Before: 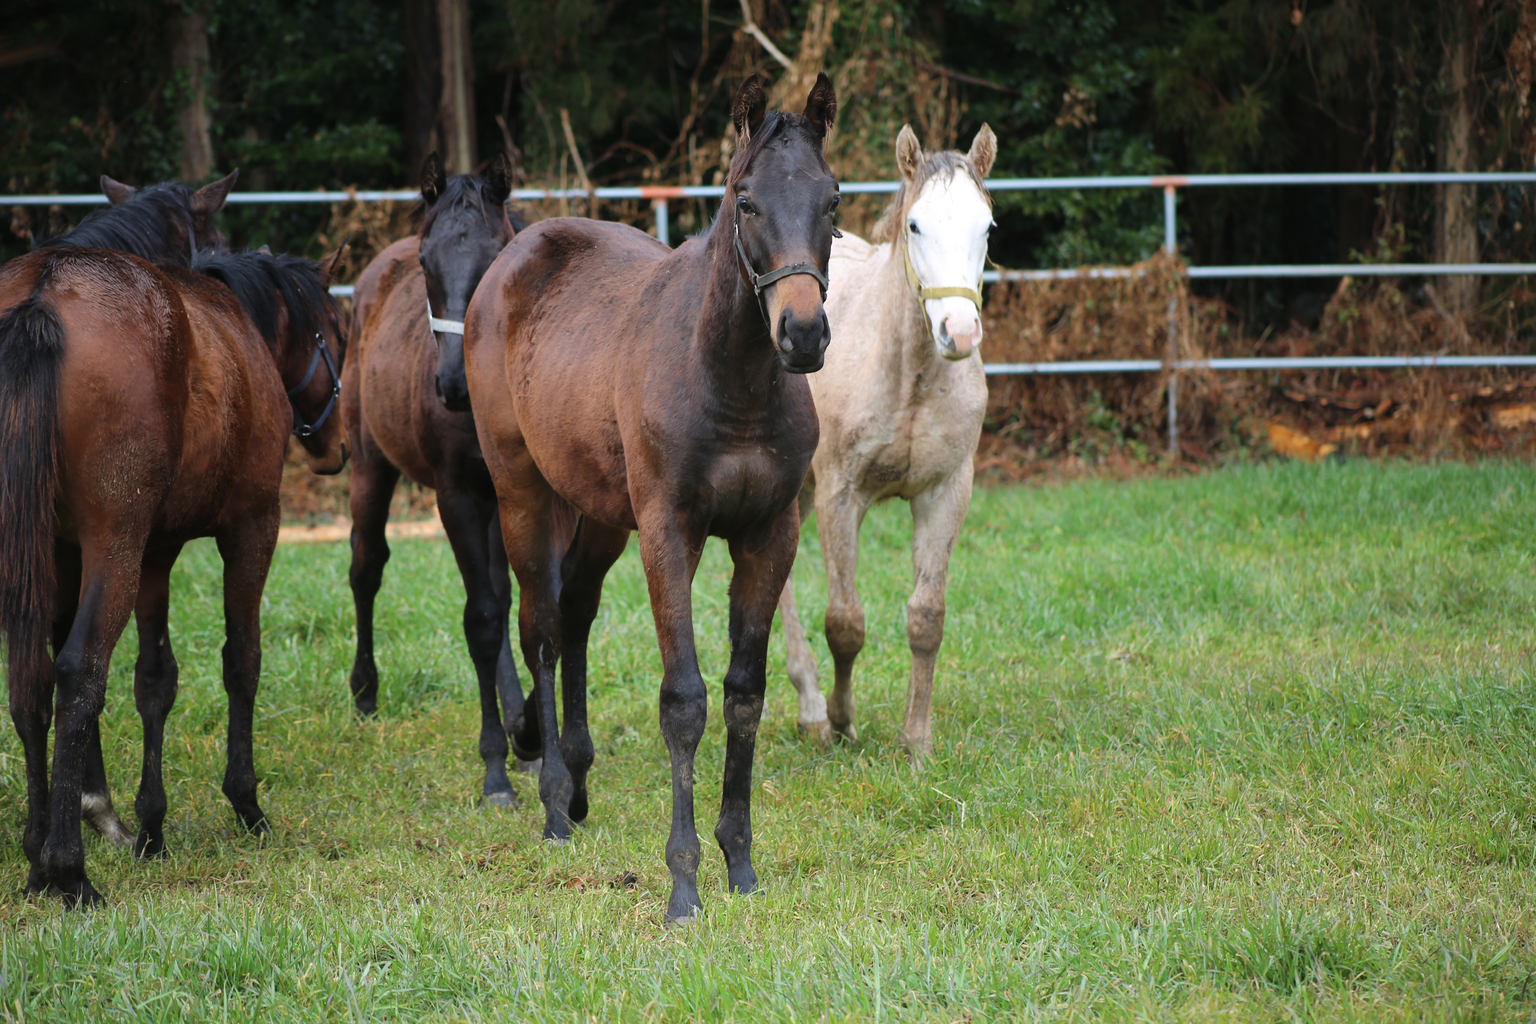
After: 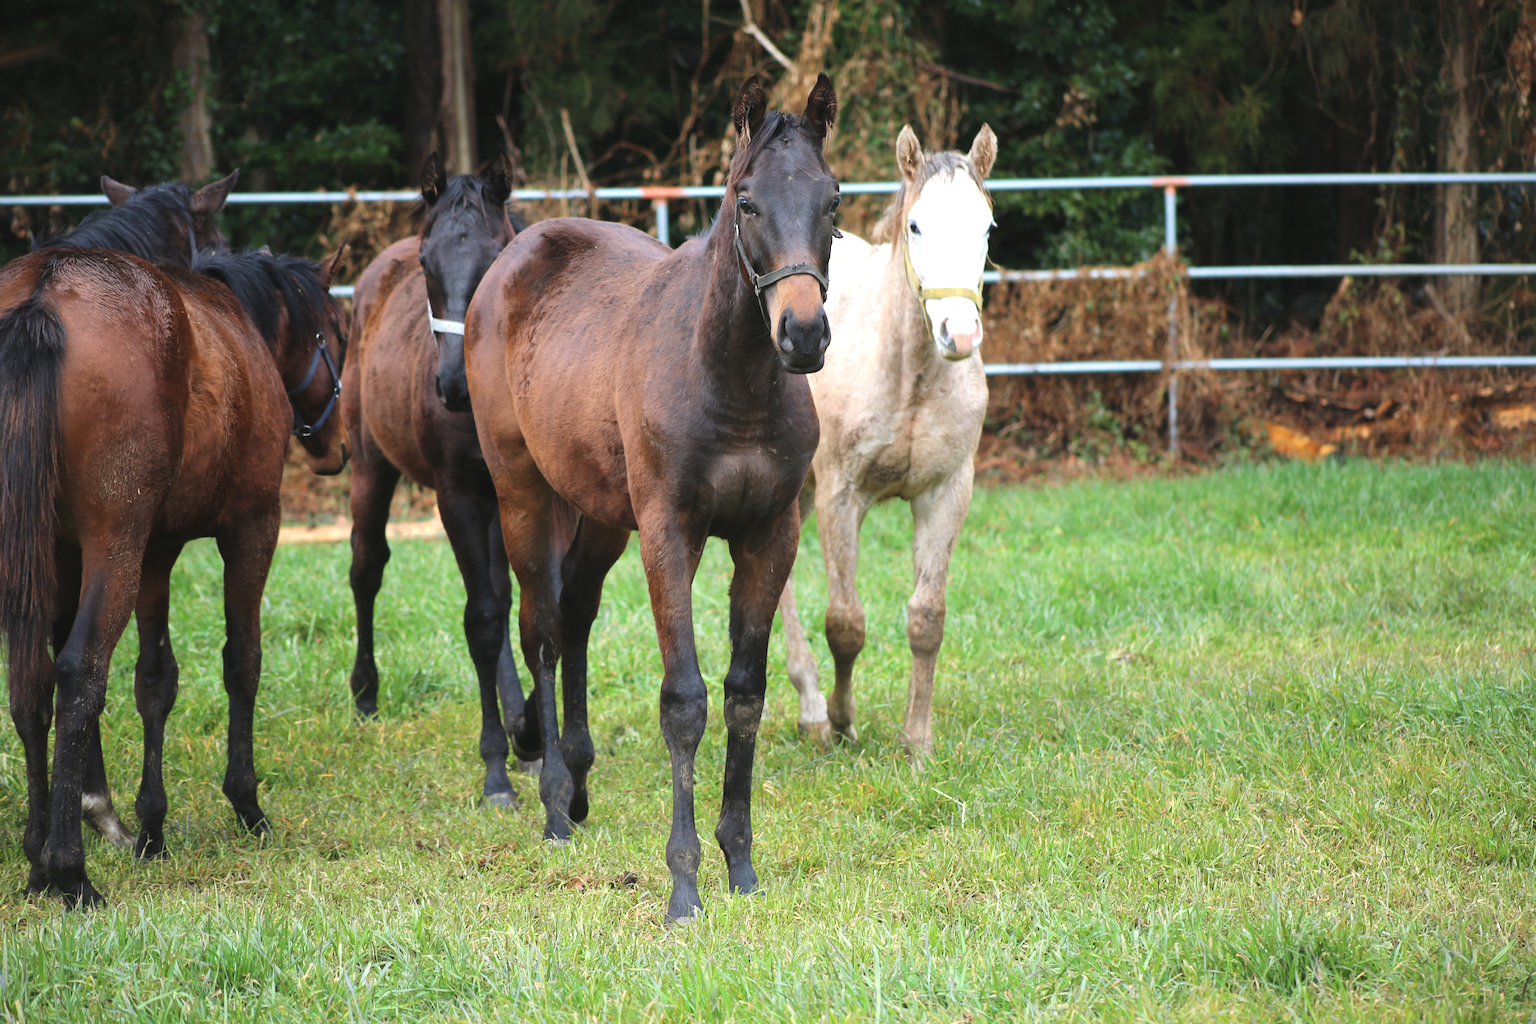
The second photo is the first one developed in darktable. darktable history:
exposure: black level correction -0.002, exposure 0.539 EV, compensate exposure bias true, compensate highlight preservation false
